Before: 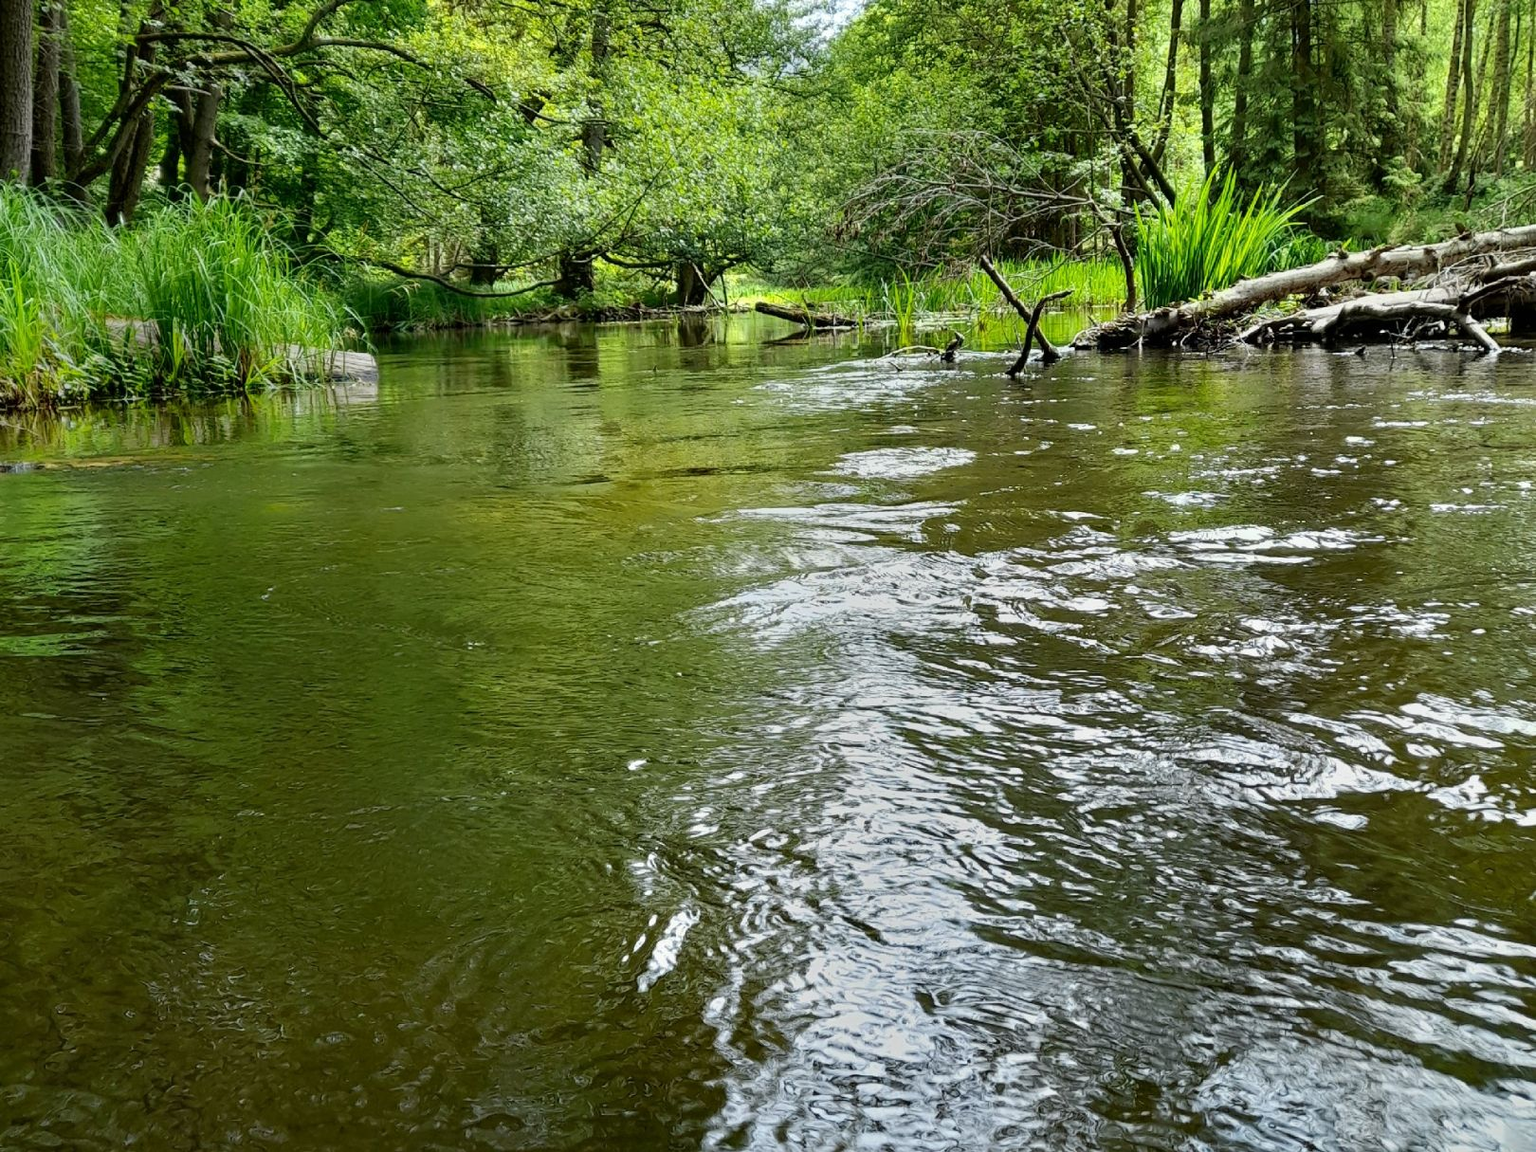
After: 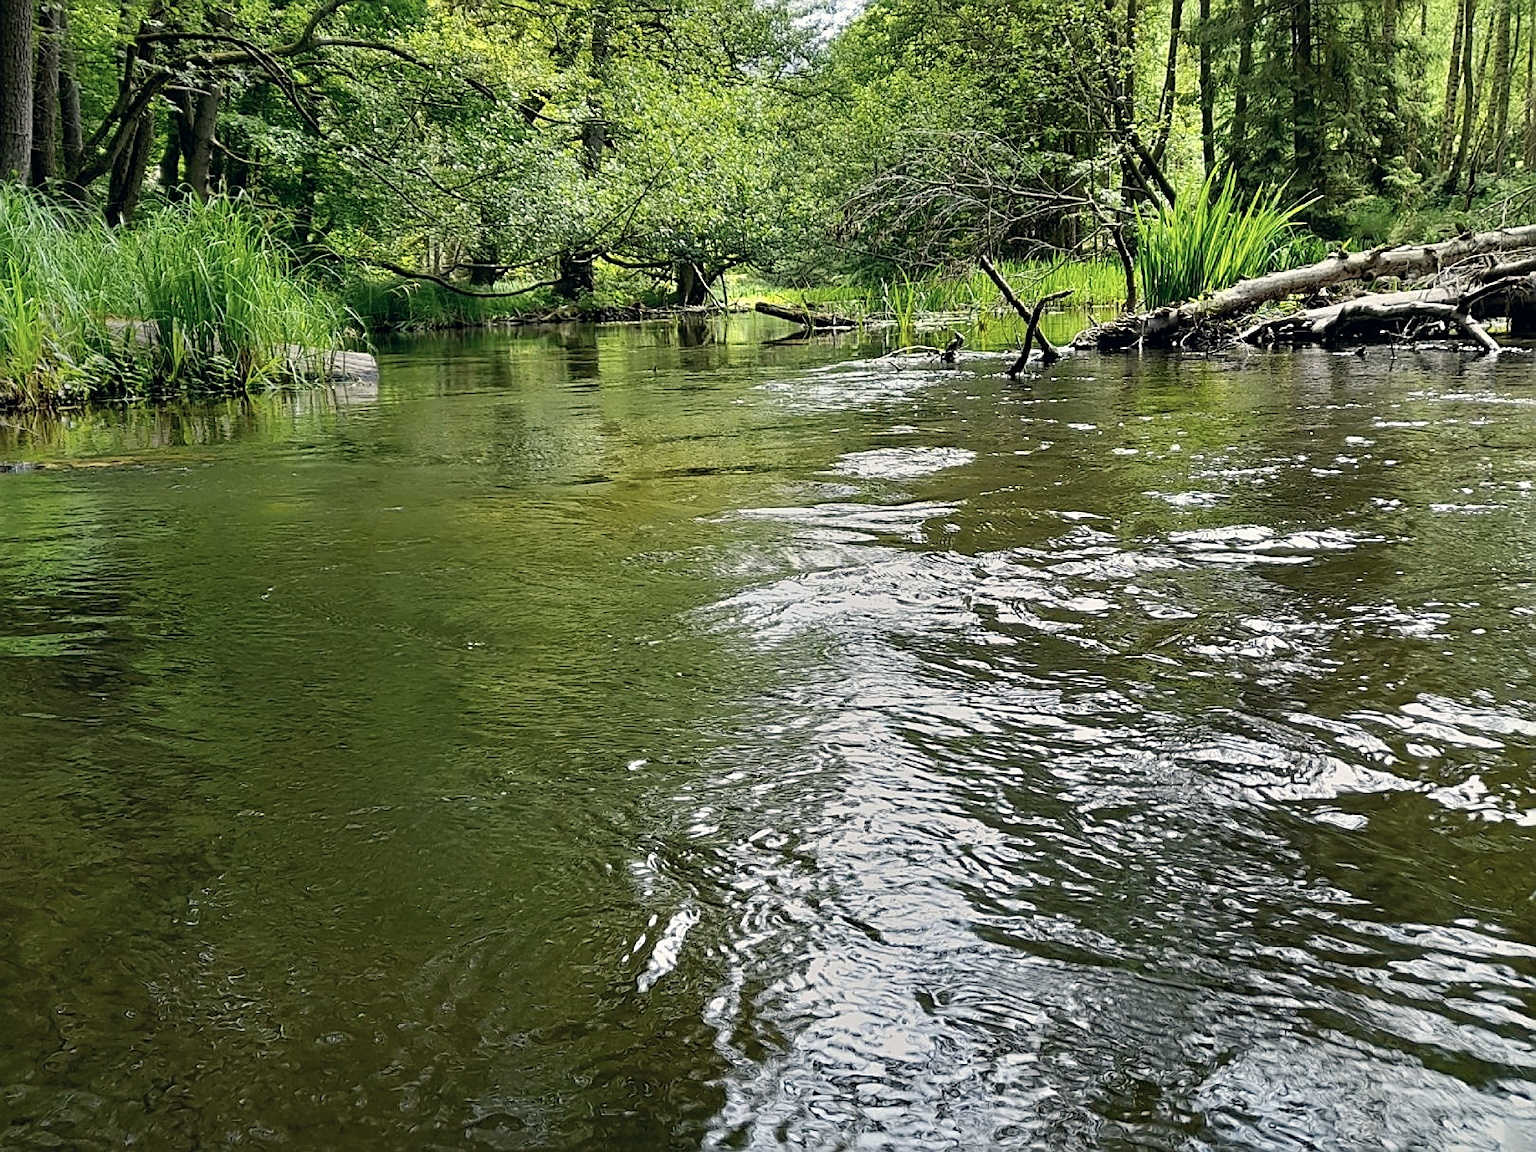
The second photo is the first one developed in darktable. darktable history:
color correction: highlights a* 2.74, highlights b* 5.01, shadows a* -2.03, shadows b* -4.96, saturation 0.809
sharpen: amount 0.596
